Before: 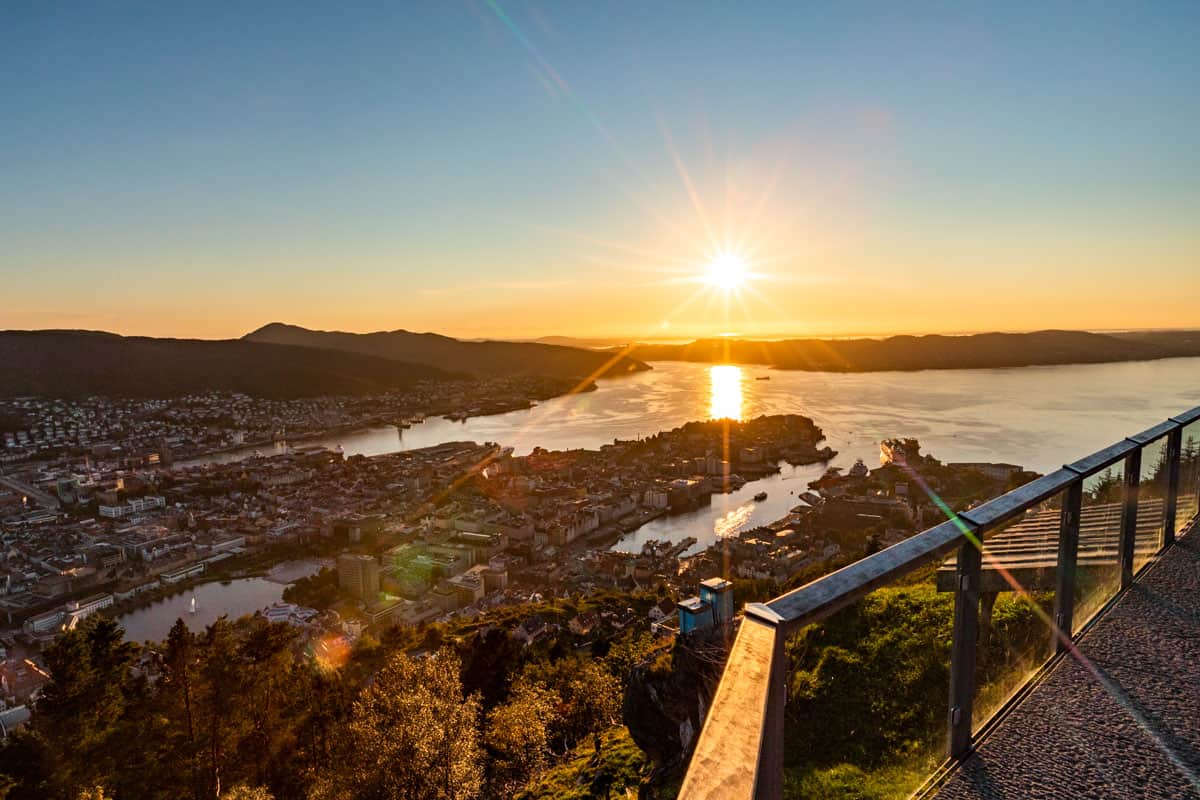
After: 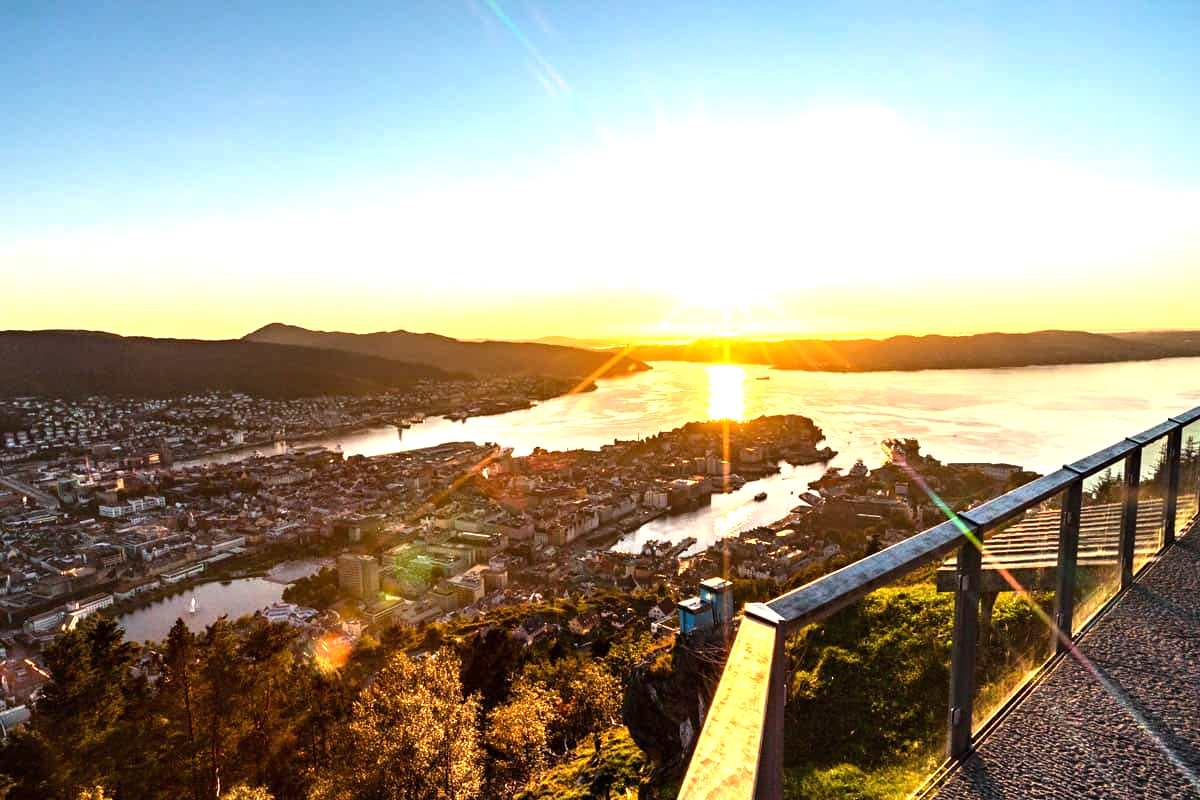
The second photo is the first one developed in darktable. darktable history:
exposure: exposure 1 EV, compensate highlight preservation false
tone equalizer: -8 EV -0.417 EV, -7 EV -0.389 EV, -6 EV -0.333 EV, -5 EV -0.222 EV, -3 EV 0.222 EV, -2 EV 0.333 EV, -1 EV 0.389 EV, +0 EV 0.417 EV, edges refinement/feathering 500, mask exposure compensation -1.57 EV, preserve details no
